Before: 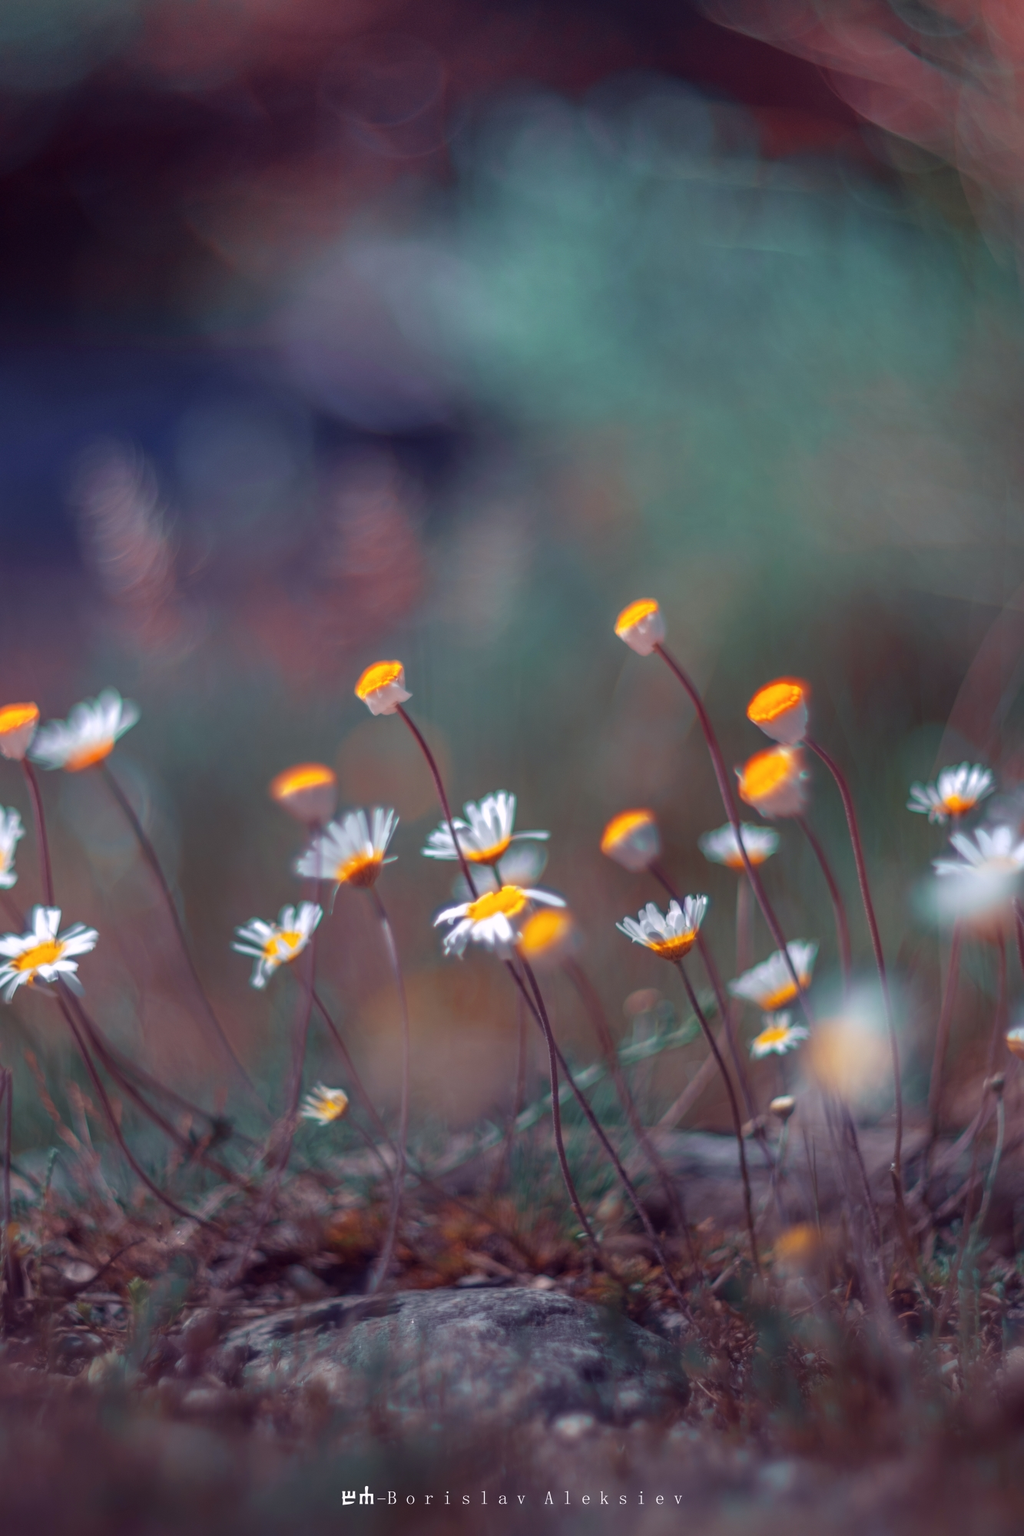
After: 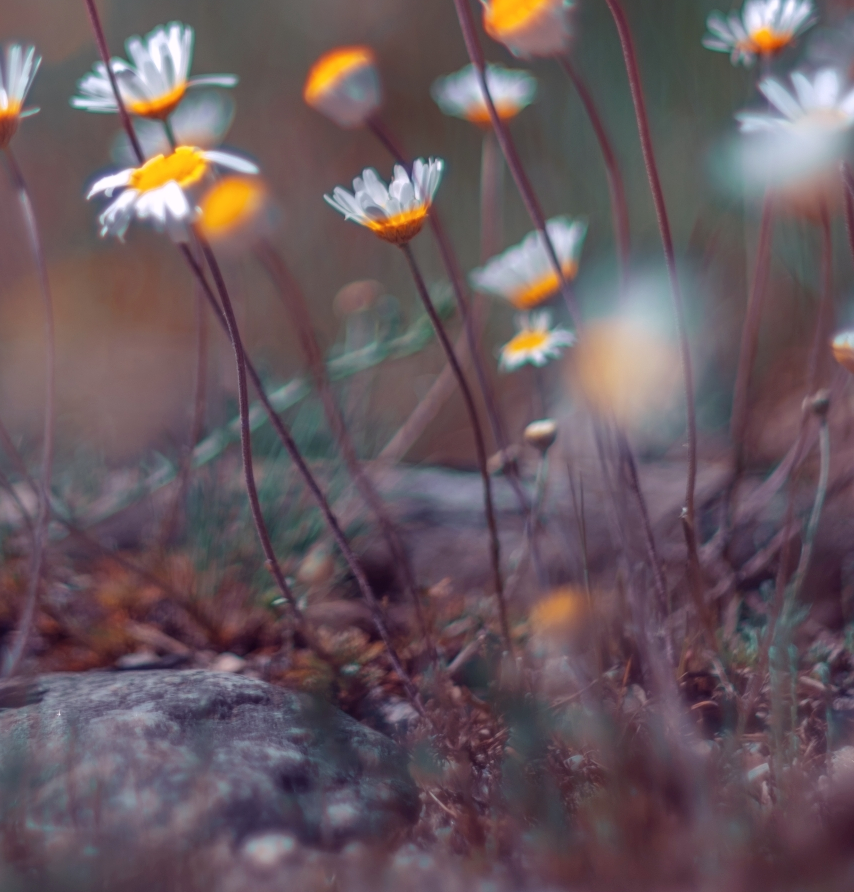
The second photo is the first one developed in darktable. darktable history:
crop and rotate: left 35.884%, top 50.379%, bottom 4.977%
shadows and highlights: low approximation 0.01, soften with gaussian
